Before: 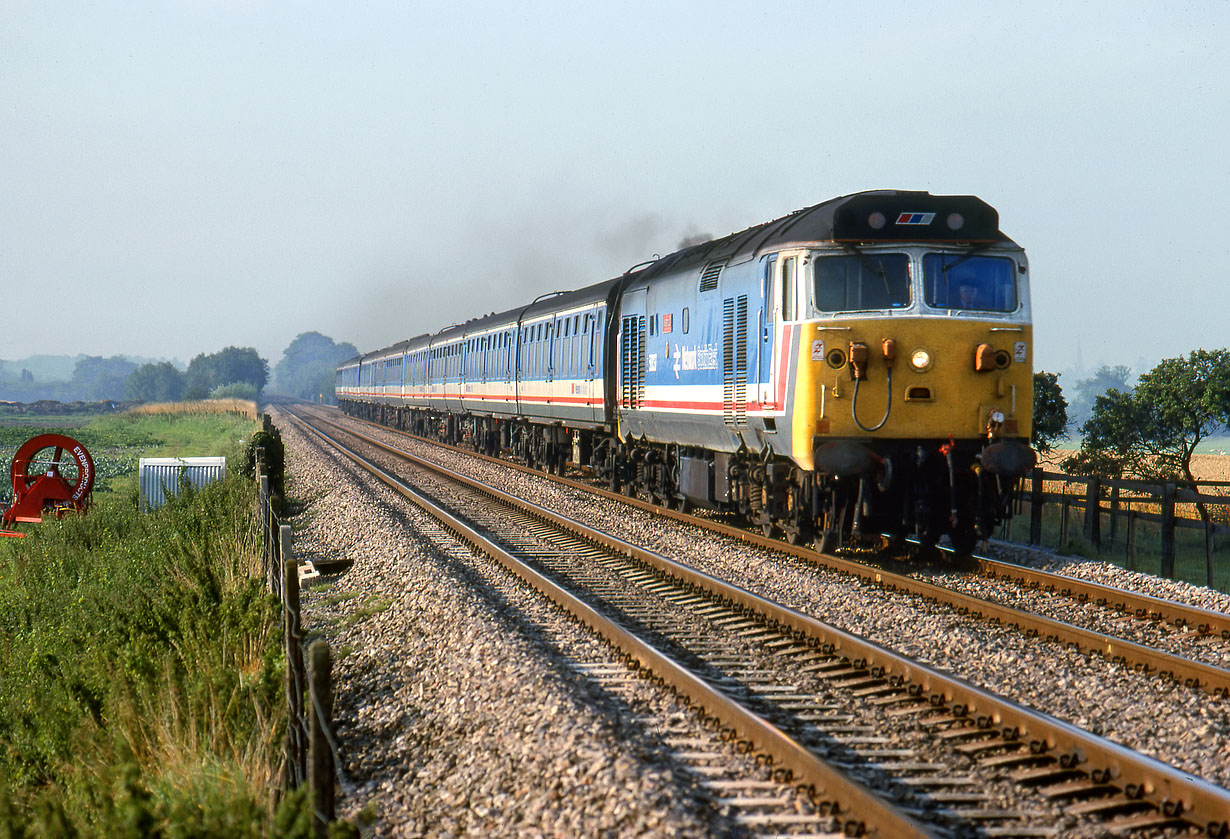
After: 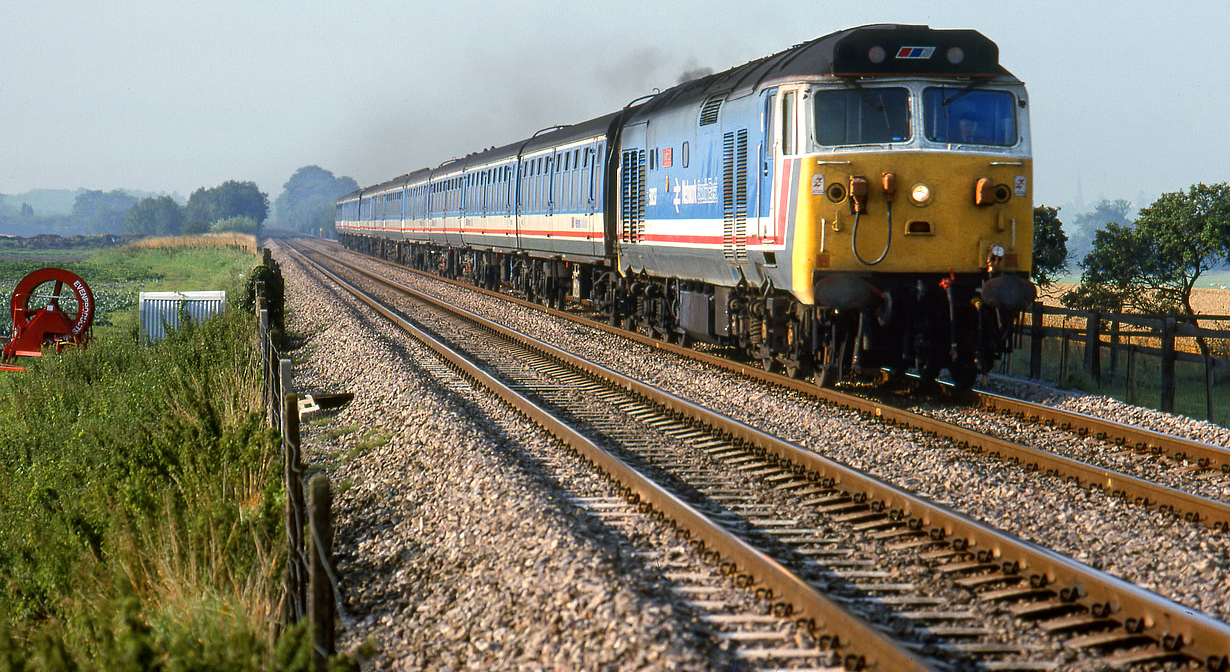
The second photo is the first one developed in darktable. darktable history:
crop and rotate: top 19.882%
